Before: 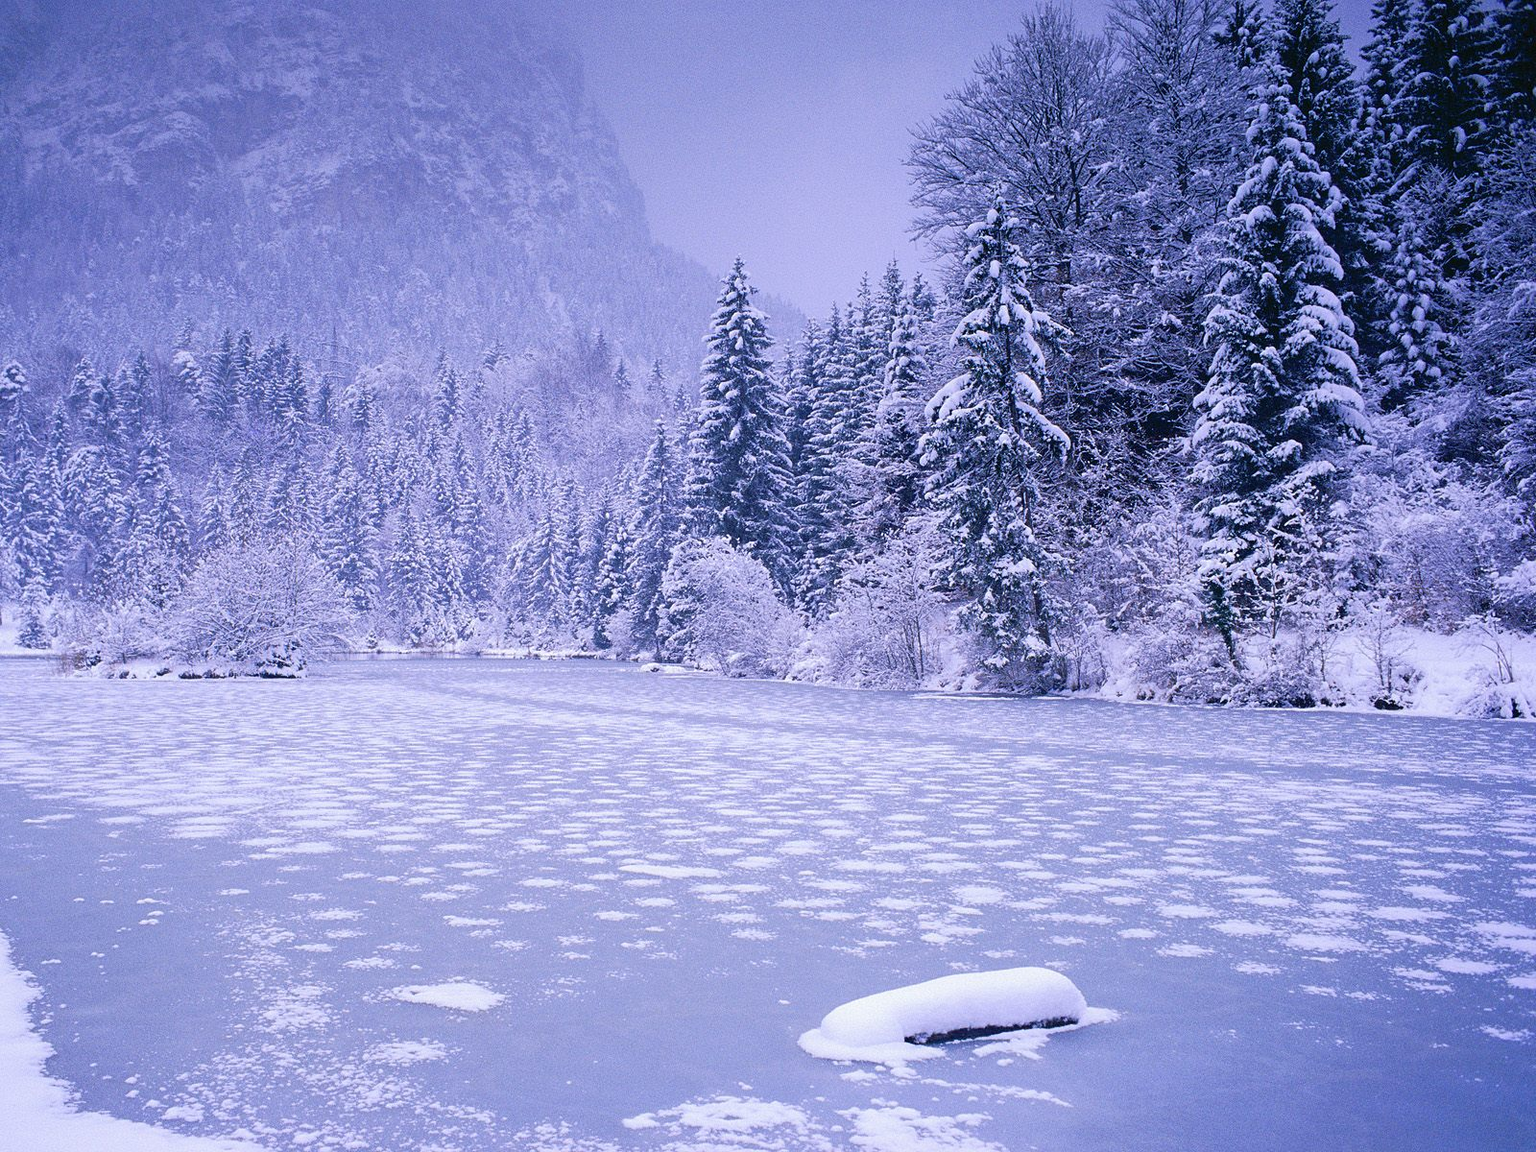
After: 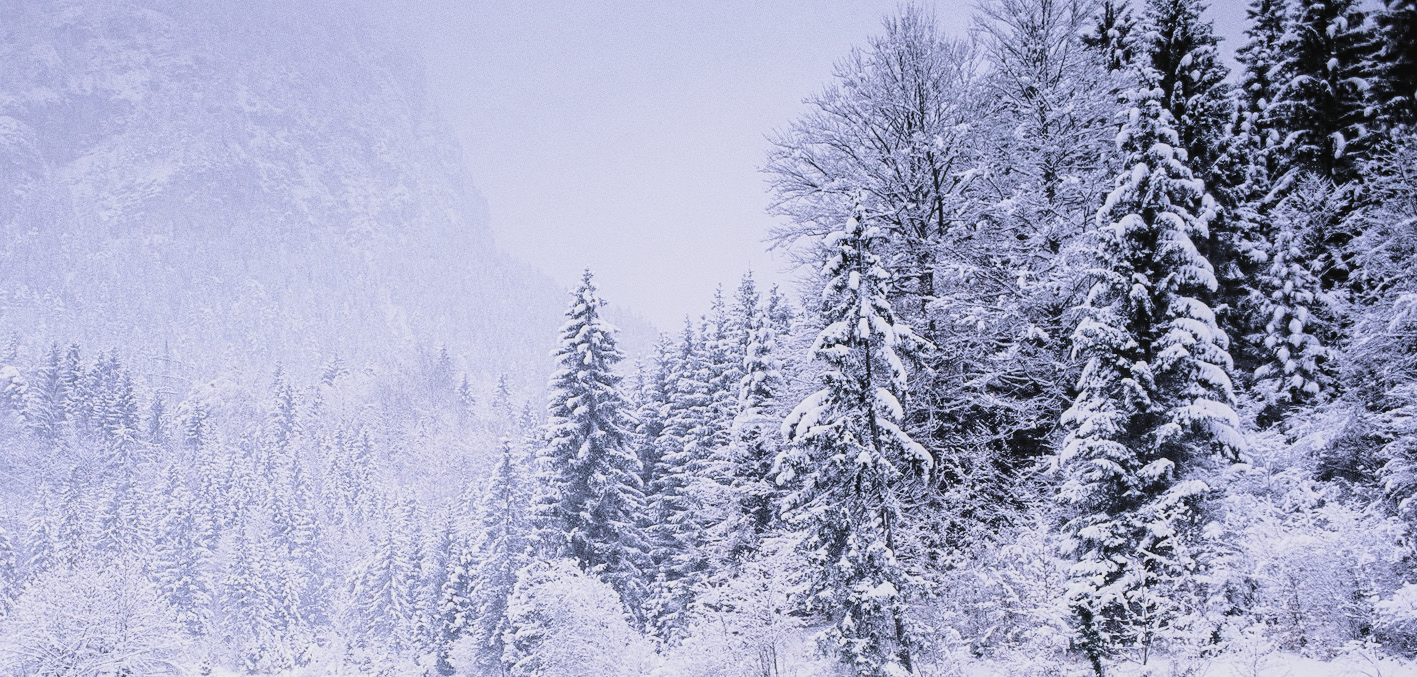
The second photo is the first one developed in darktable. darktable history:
filmic rgb: black relative exposure -5.06 EV, white relative exposure 3.95 EV, hardness 2.89, contrast 1.403, highlights saturation mix -21.42%, color science v5 (2021), contrast in shadows safe, contrast in highlights safe
exposure: exposure 0.6 EV, compensate highlight preservation false
crop and rotate: left 11.407%, bottom 43.551%
local contrast: detail 110%
